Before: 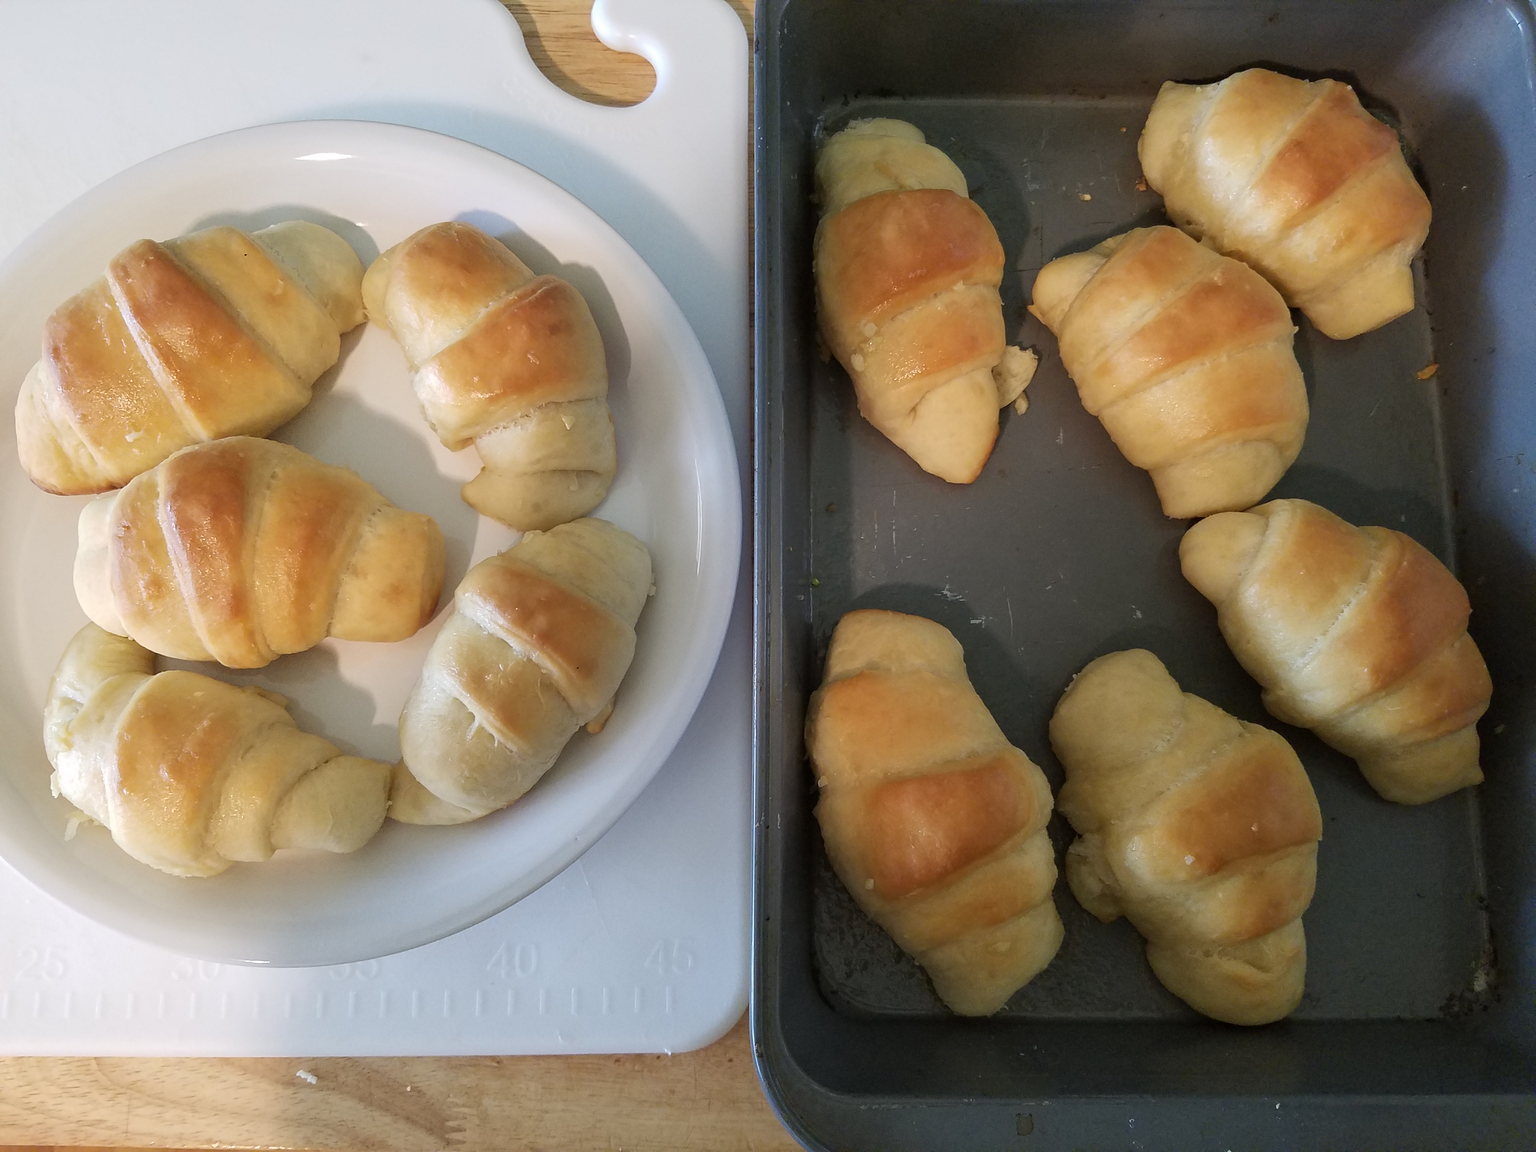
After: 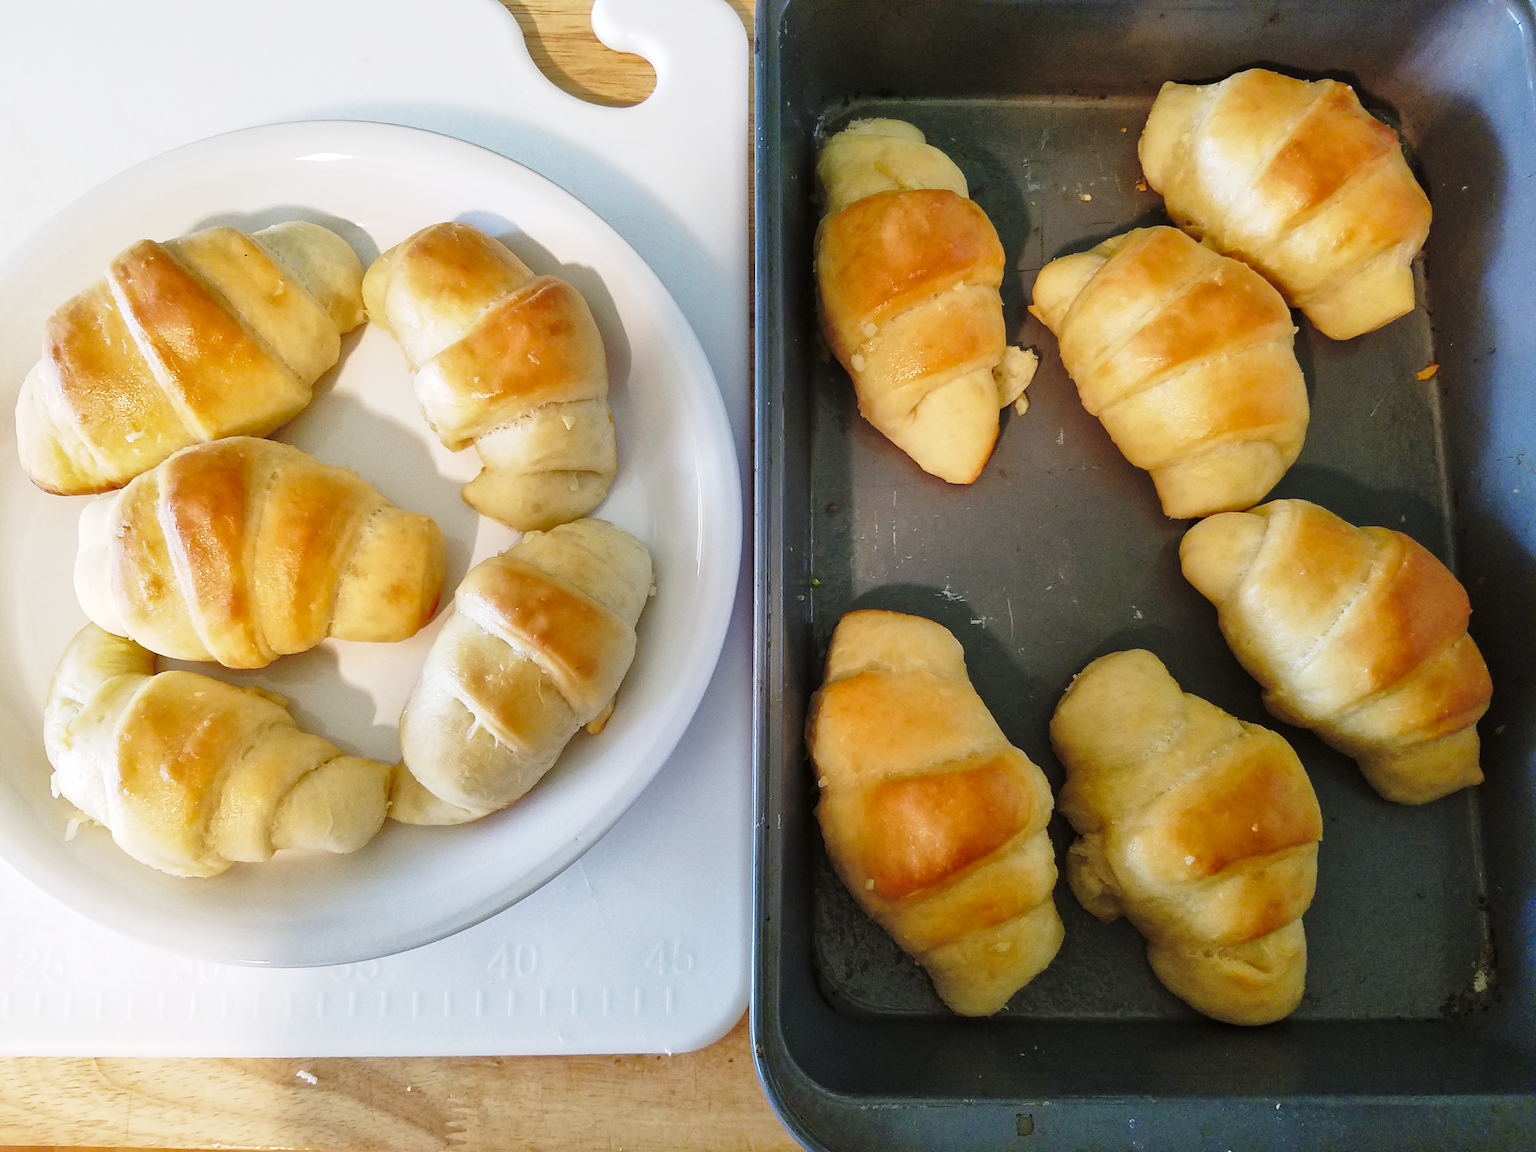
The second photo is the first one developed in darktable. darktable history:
base curve: curves: ch0 [(0, 0) (0.04, 0.03) (0.133, 0.232) (0.448, 0.748) (0.843, 0.968) (1, 1)], preserve colors none
shadows and highlights: on, module defaults
